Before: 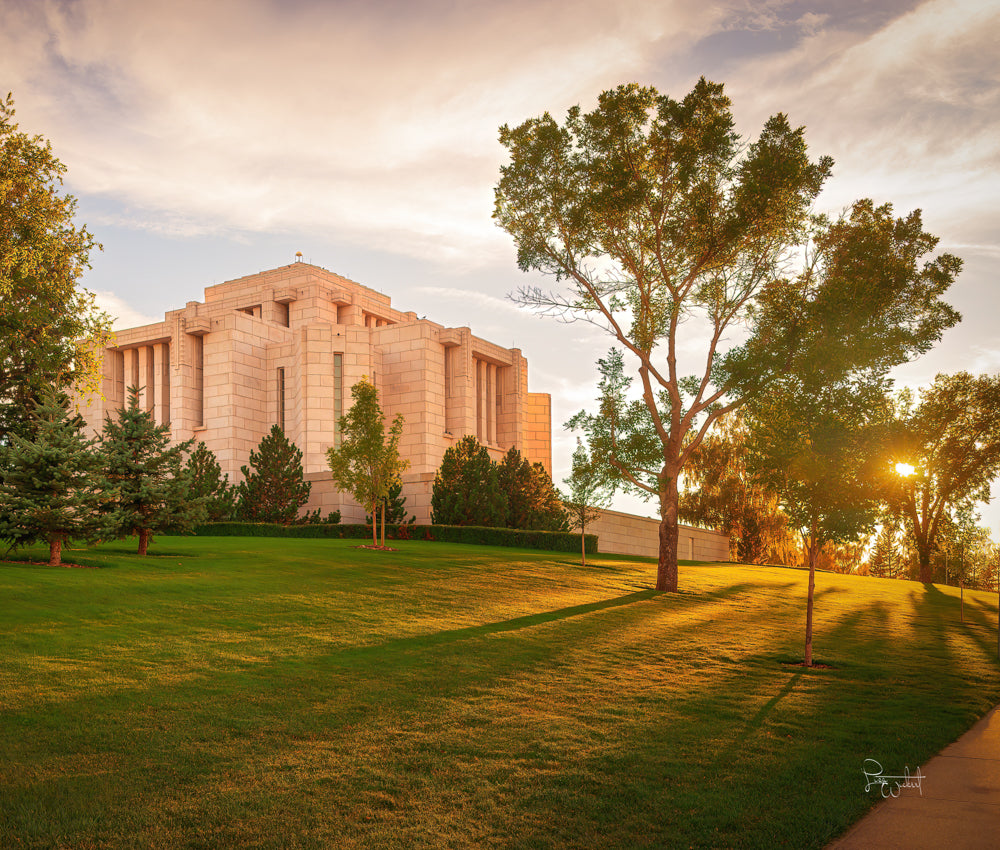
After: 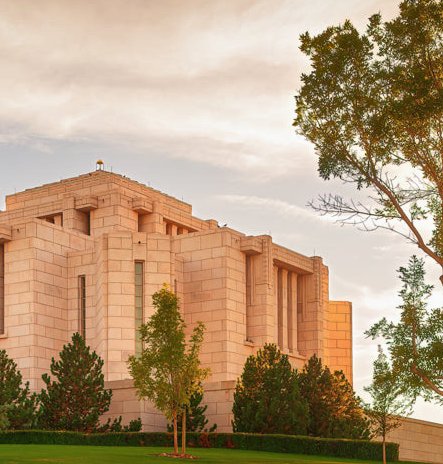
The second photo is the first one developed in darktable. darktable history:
shadows and highlights: low approximation 0.01, soften with gaussian
crop: left 19.971%, top 10.851%, right 35.635%, bottom 34.529%
exposure: exposure -0.057 EV, compensate highlight preservation false
